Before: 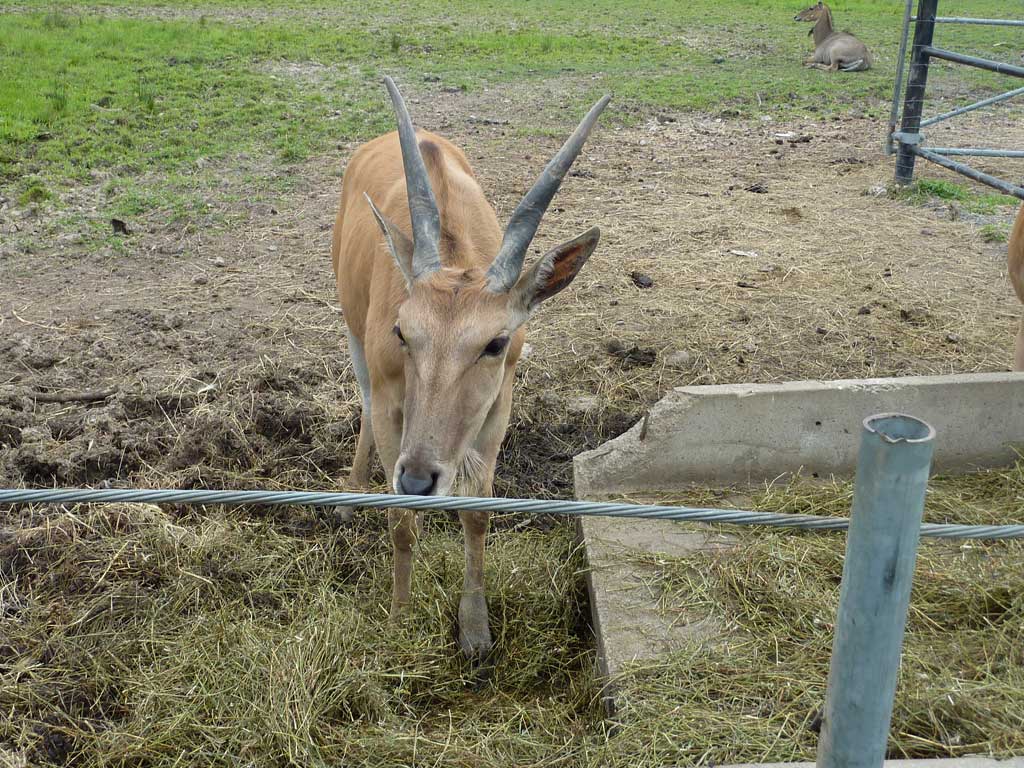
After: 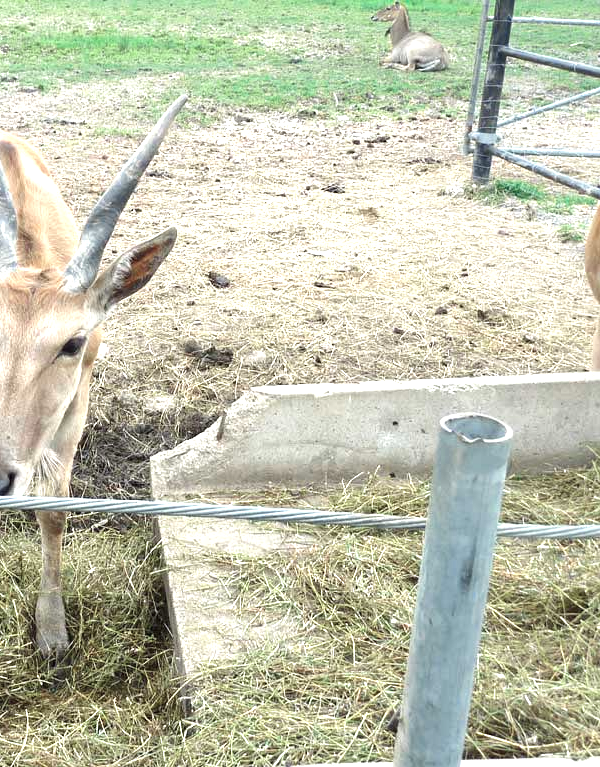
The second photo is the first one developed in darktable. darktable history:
crop: left 41.402%
color zones: curves: ch0 [(0, 0.5) (0.125, 0.4) (0.25, 0.5) (0.375, 0.4) (0.5, 0.4) (0.625, 0.35) (0.75, 0.35) (0.875, 0.5)]; ch1 [(0, 0.35) (0.125, 0.45) (0.25, 0.35) (0.375, 0.35) (0.5, 0.35) (0.625, 0.35) (0.75, 0.45) (0.875, 0.35)]; ch2 [(0, 0.6) (0.125, 0.5) (0.25, 0.5) (0.375, 0.6) (0.5, 0.6) (0.625, 0.5) (0.75, 0.5) (0.875, 0.5)]
exposure: black level correction 0, exposure 1.45 EV, compensate exposure bias true, compensate highlight preservation false
color correction: highlights a* -0.182, highlights b* -0.124
